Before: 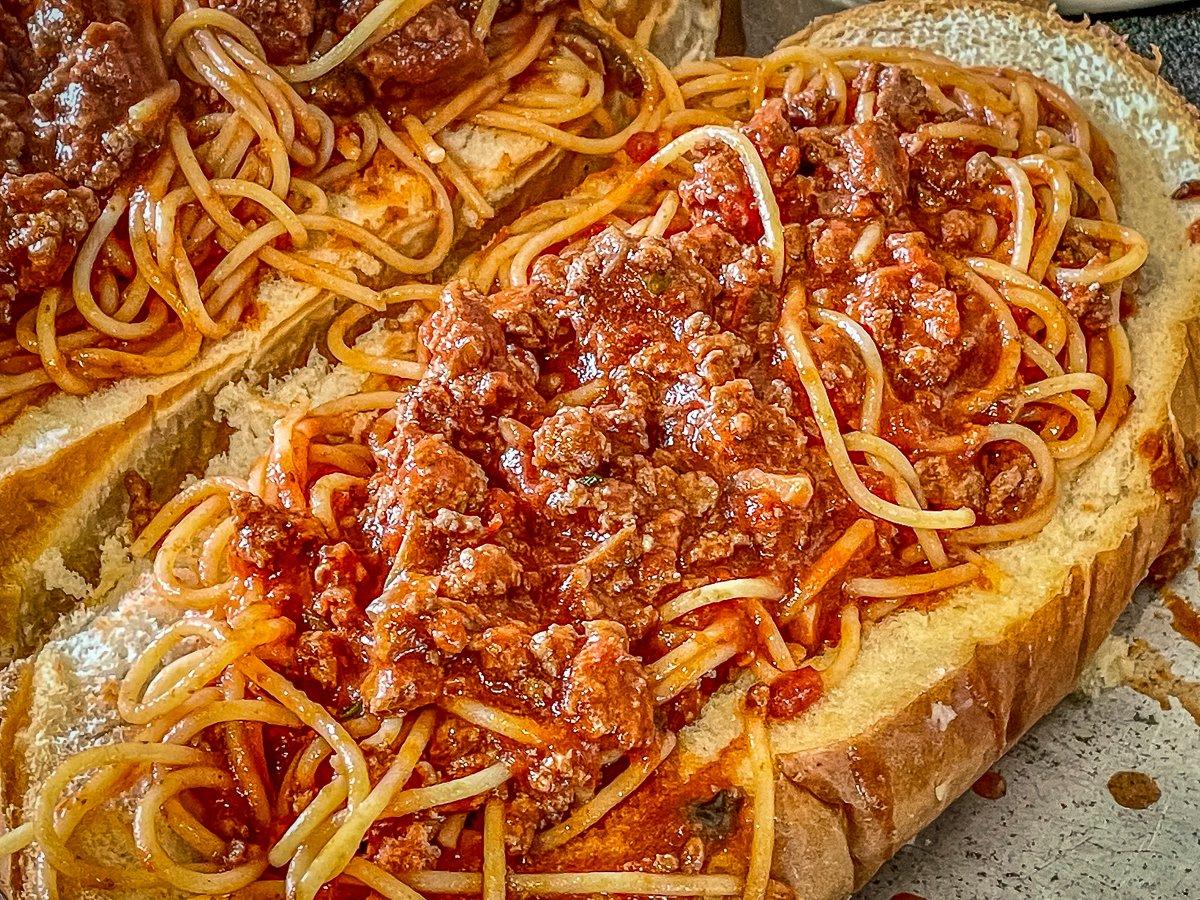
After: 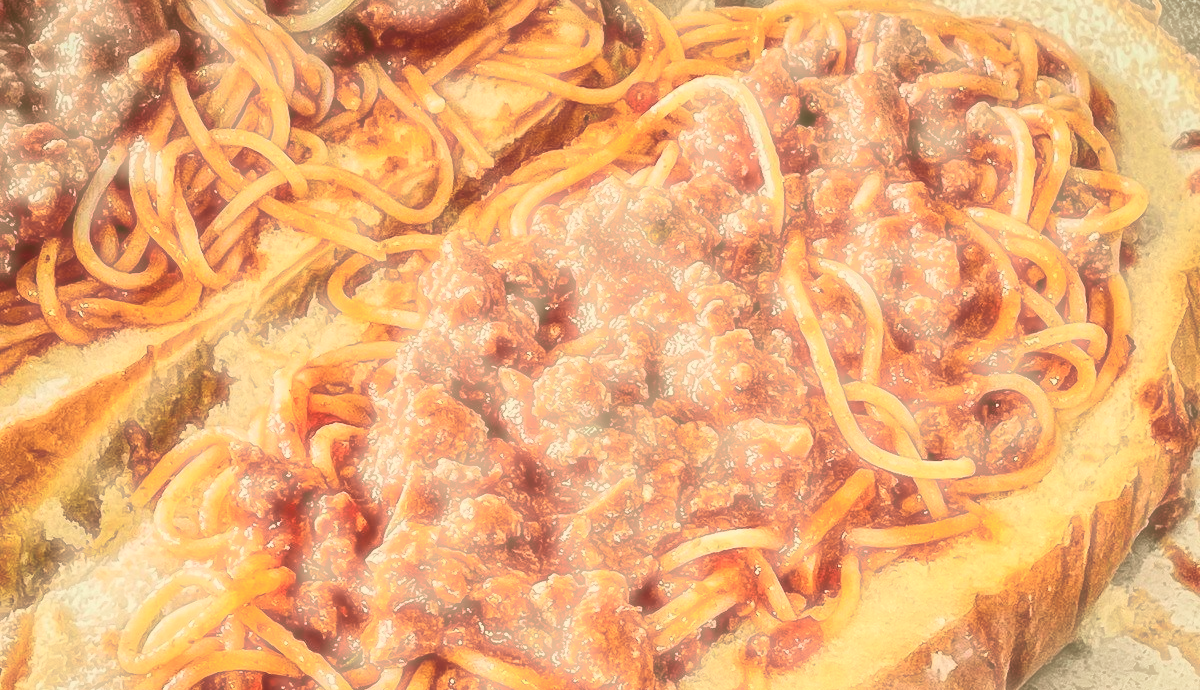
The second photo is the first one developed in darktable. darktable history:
tone curve: curves: ch0 [(0, 0.026) (0.181, 0.223) (0.405, 0.46) (0.456, 0.528) (0.634, 0.728) (0.877, 0.89) (0.984, 0.935)]; ch1 [(0, 0) (0.443, 0.43) (0.492, 0.488) (0.566, 0.579) (0.595, 0.625) (0.65, 0.657) (0.696, 0.725) (1, 1)]; ch2 [(0, 0) (0.33, 0.301) (0.421, 0.443) (0.447, 0.489) (0.495, 0.494) (0.537, 0.57) (0.586, 0.591) (0.663, 0.686) (1, 1)], color space Lab, independent channels, preserve colors none
haze removal: strength -0.9, distance 0.225, compatibility mode true, adaptive false
color balance: contrast fulcrum 17.78%
crop: top 5.667%, bottom 17.637%
exposure: exposure 0.375 EV, compensate highlight preservation false
